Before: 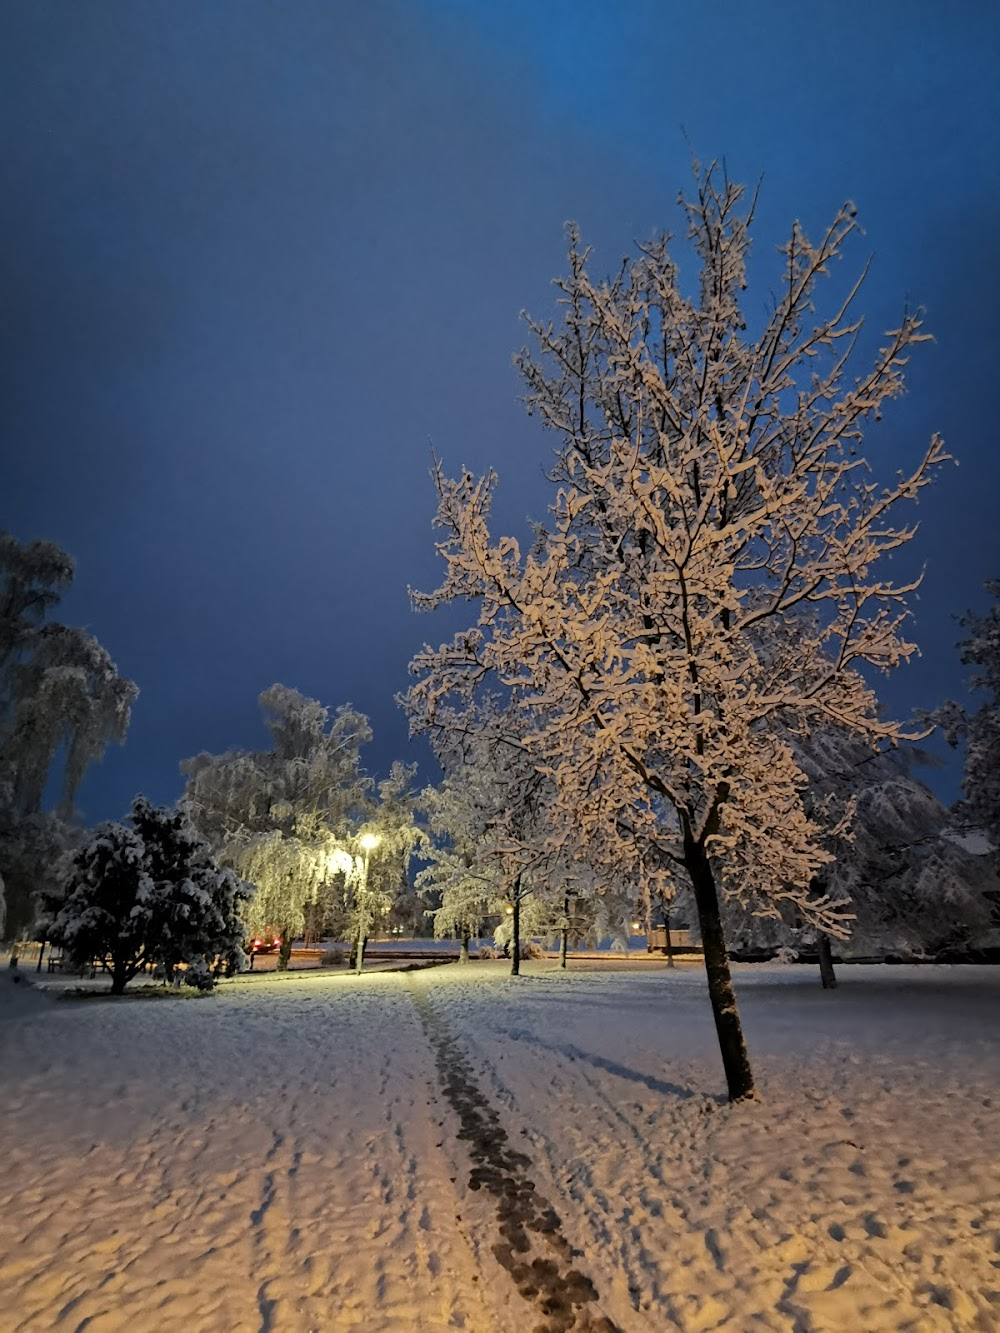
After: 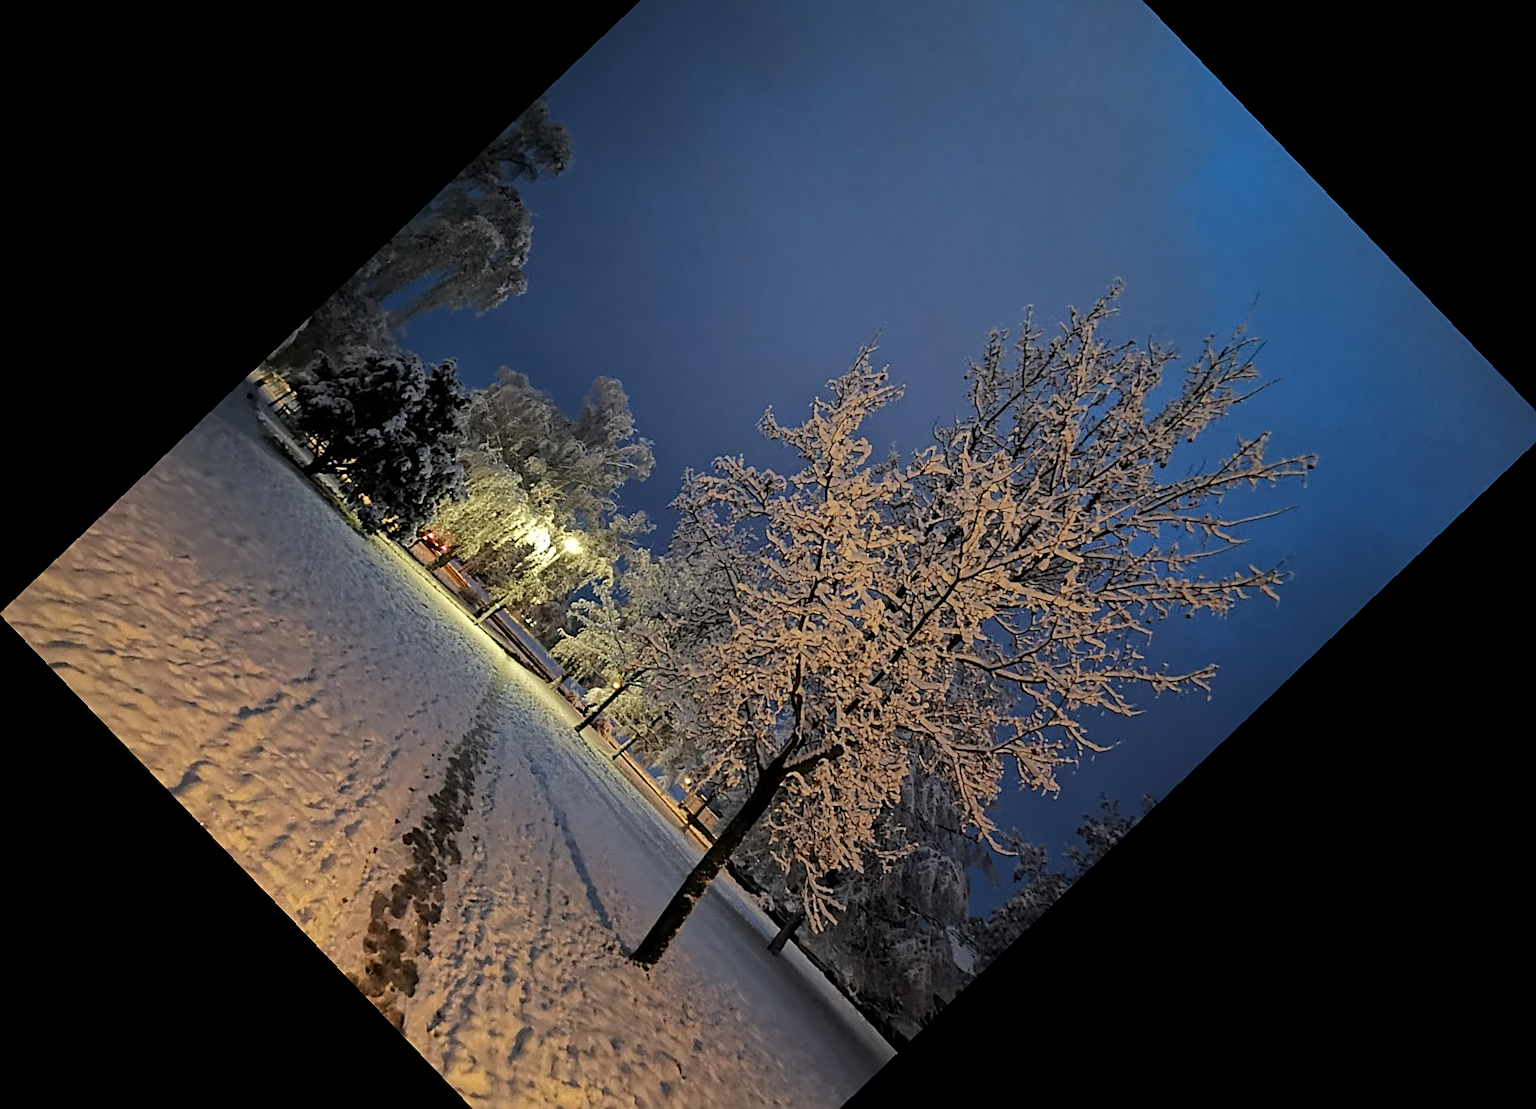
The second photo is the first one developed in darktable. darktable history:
sharpen: on, module defaults
crop and rotate: angle -46.26°, top 16.234%, right 0.912%, bottom 11.704%
vignetting: fall-off radius 60.92%
